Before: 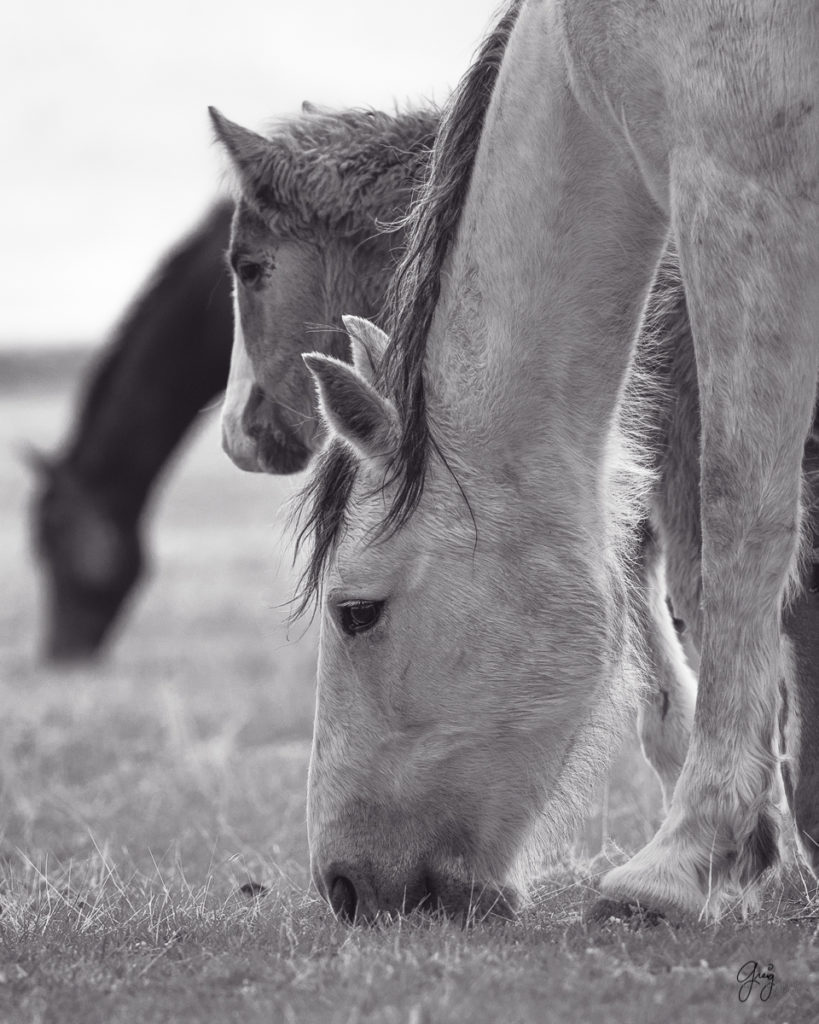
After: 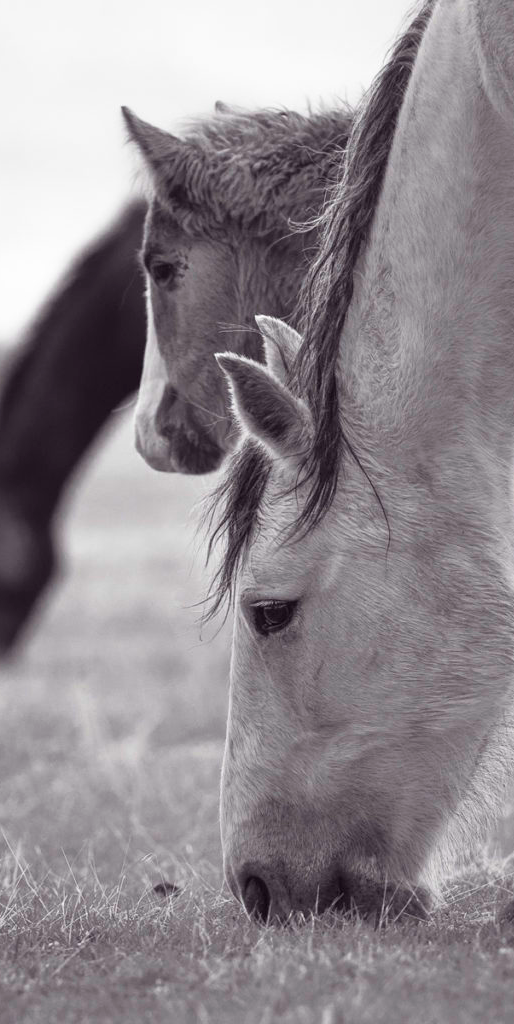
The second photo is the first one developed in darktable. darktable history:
crop: left 10.644%, right 26.528%
velvia: strength 36.57%
